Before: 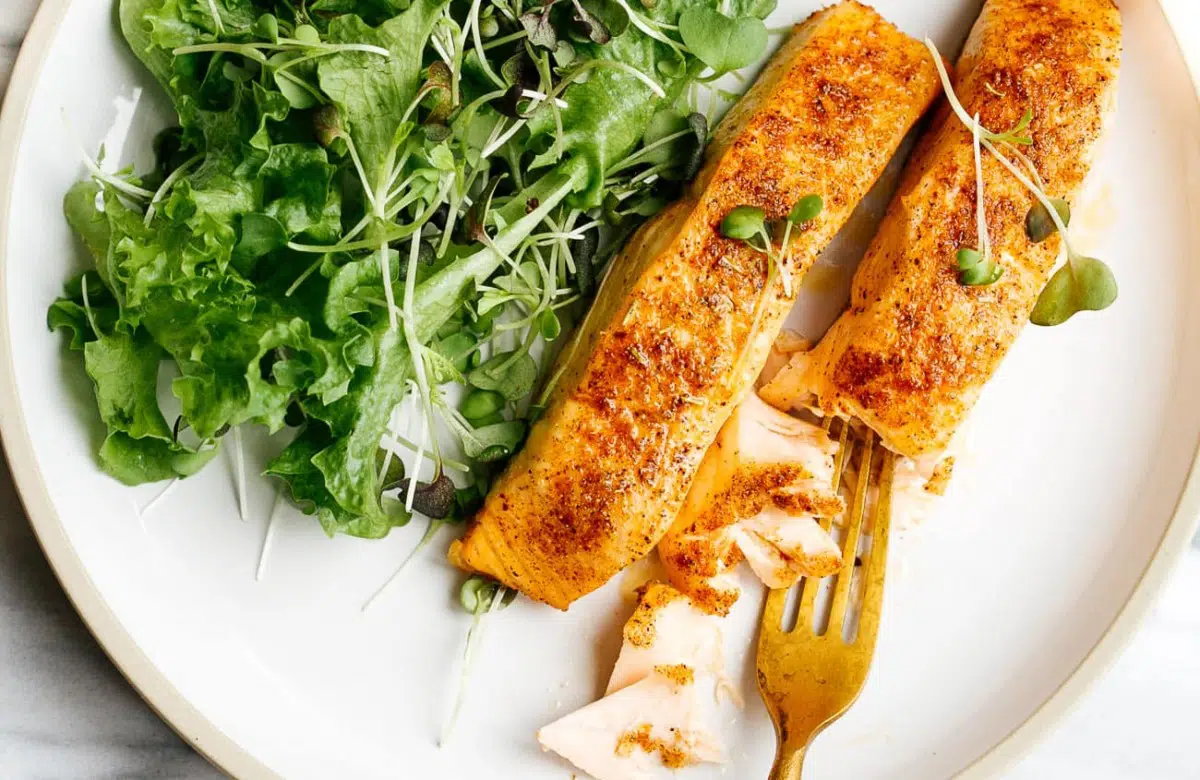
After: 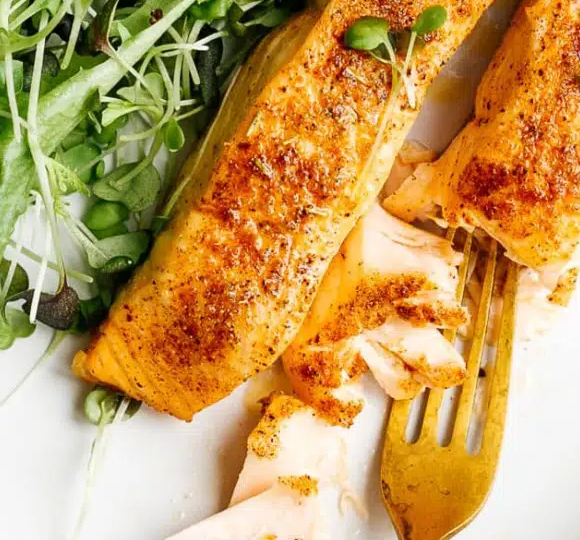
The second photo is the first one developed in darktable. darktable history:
crop: left 31.382%, top 24.31%, right 20.272%, bottom 6.422%
